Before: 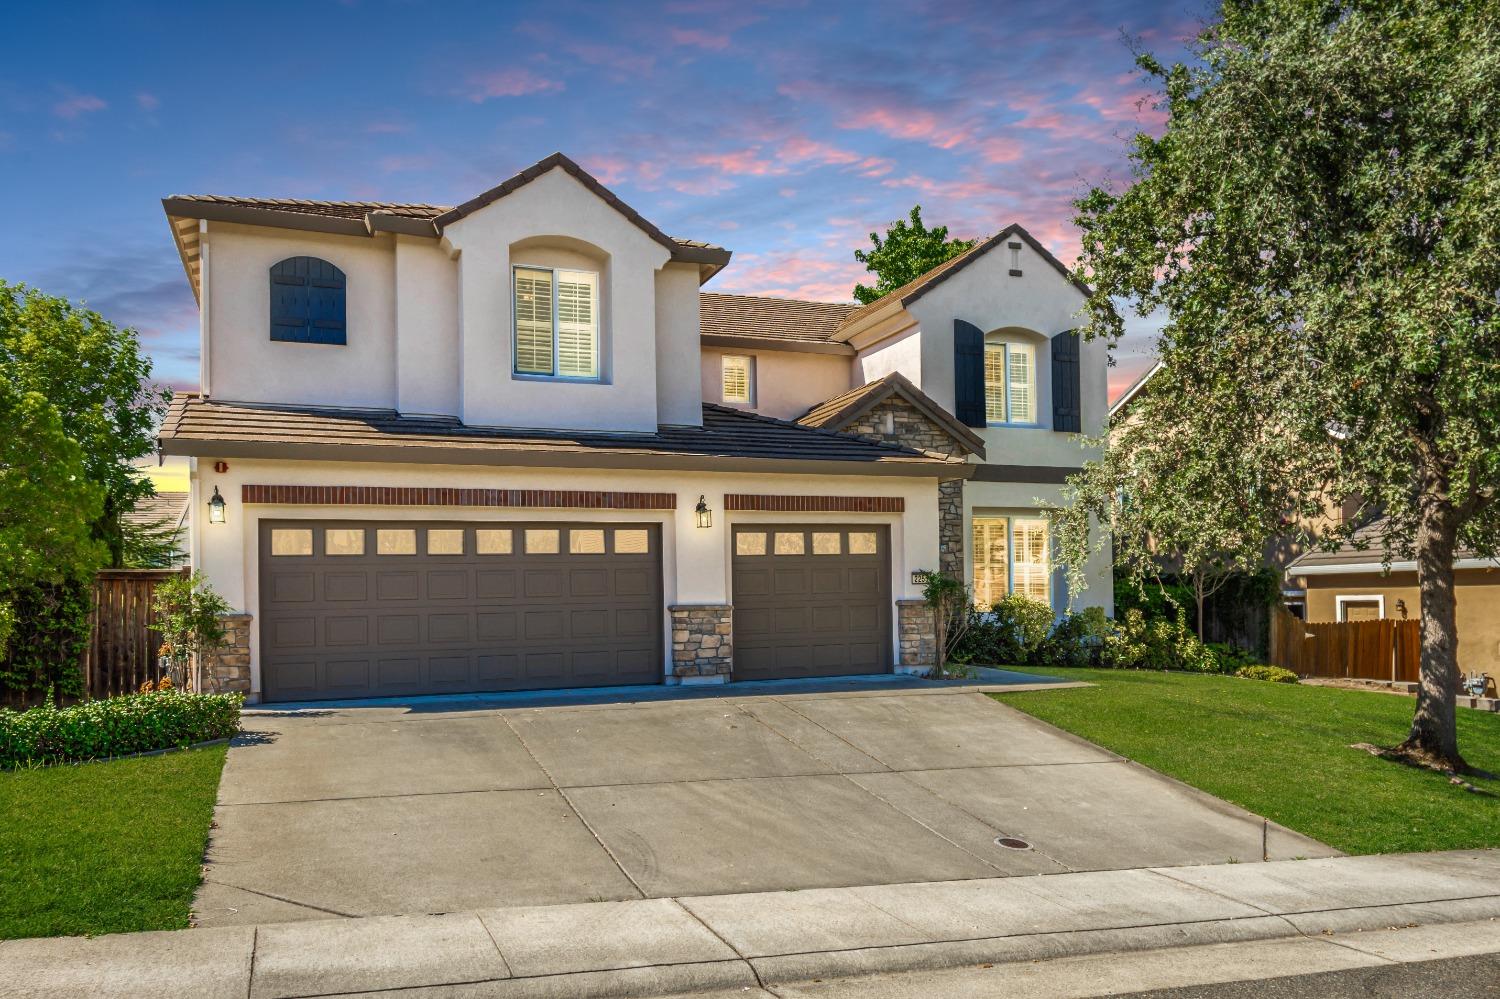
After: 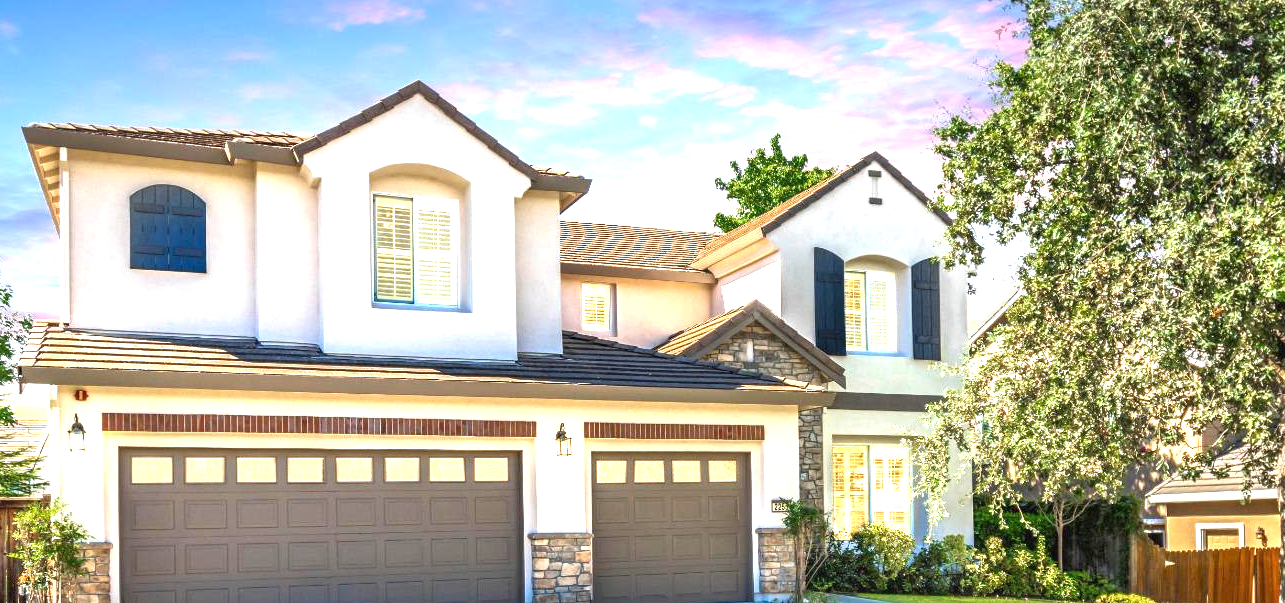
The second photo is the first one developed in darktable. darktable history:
crop and rotate: left 9.345%, top 7.22%, right 4.982%, bottom 32.331%
exposure: black level correction 0, exposure 1.2 EV, compensate exposure bias true, compensate highlight preservation false
